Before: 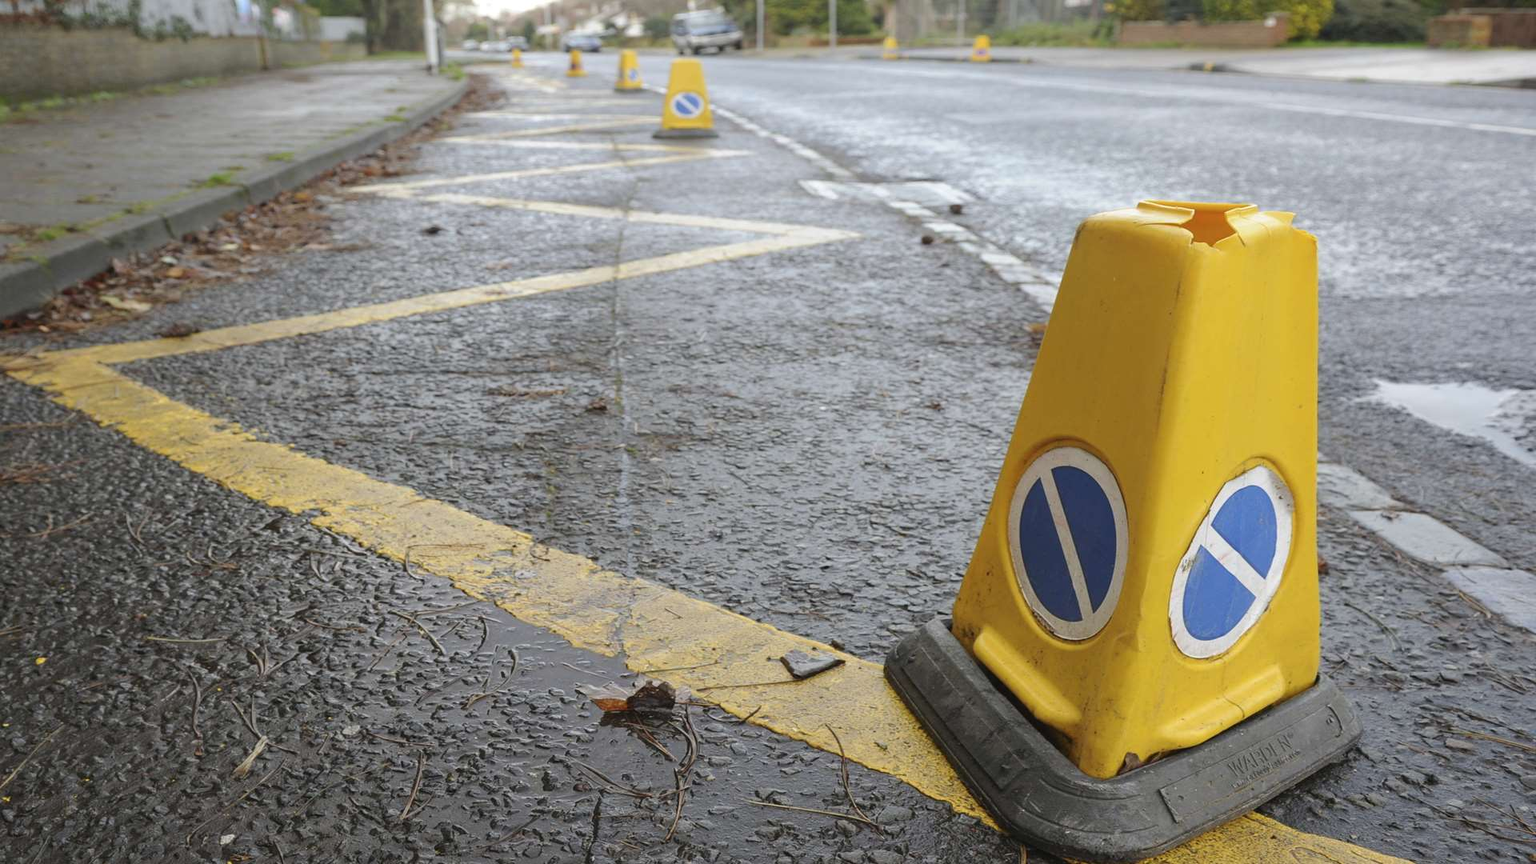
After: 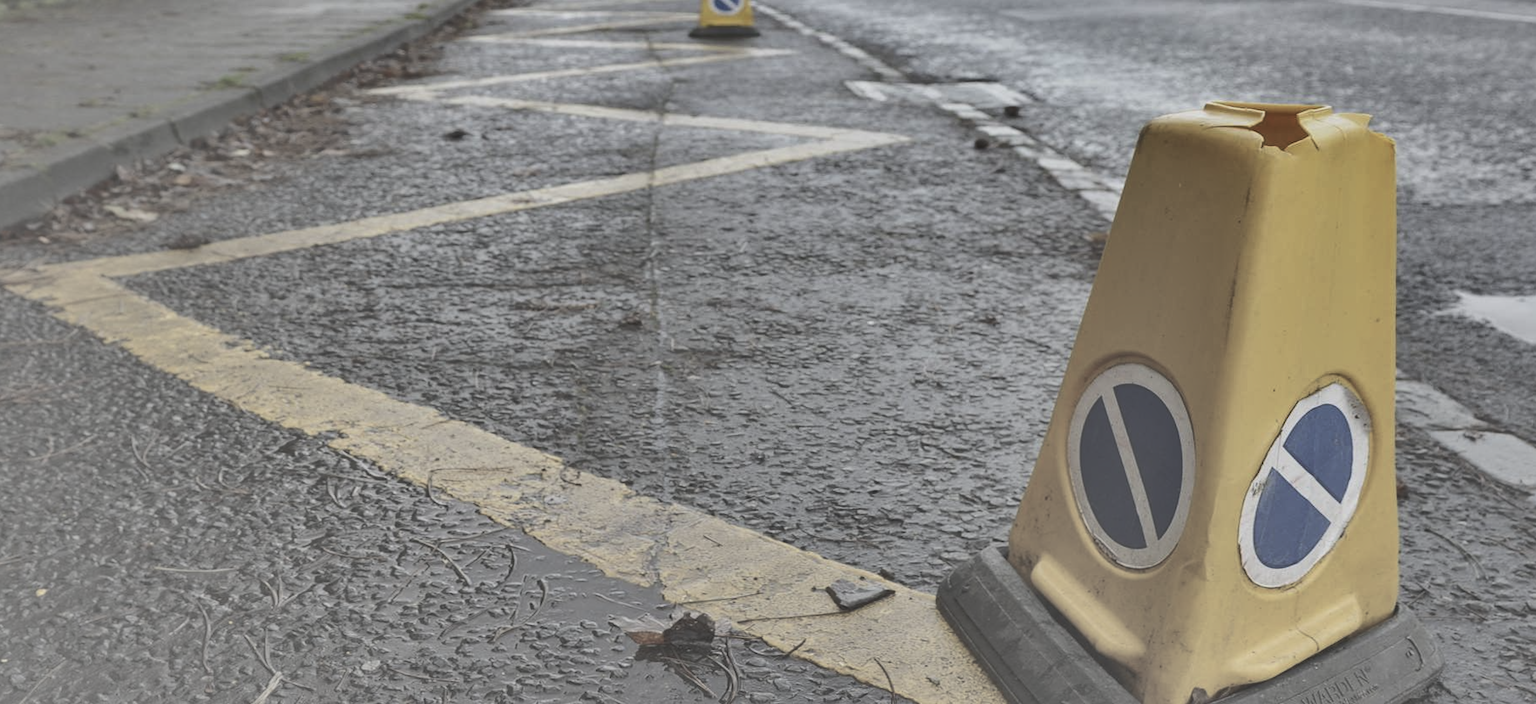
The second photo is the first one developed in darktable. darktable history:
shadows and highlights: shadows 20.74, highlights -82.84, highlights color adjustment 77.56%, soften with gaussian
contrast brightness saturation: contrast -0.335, brightness 0.754, saturation -0.764
tone curve: curves: ch0 [(0, 0) (0.003, 0.019) (0.011, 0.019) (0.025, 0.023) (0.044, 0.032) (0.069, 0.046) (0.1, 0.073) (0.136, 0.129) (0.177, 0.207) (0.224, 0.295) (0.277, 0.394) (0.335, 0.48) (0.399, 0.524) (0.468, 0.575) (0.543, 0.628) (0.623, 0.684) (0.709, 0.739) (0.801, 0.808) (0.898, 0.9) (1, 1)], preserve colors none
crop and rotate: angle 0.101°, top 11.965%, right 5.485%, bottom 10.856%
exposure: black level correction 0.001, exposure 0.5 EV, compensate highlight preservation false
